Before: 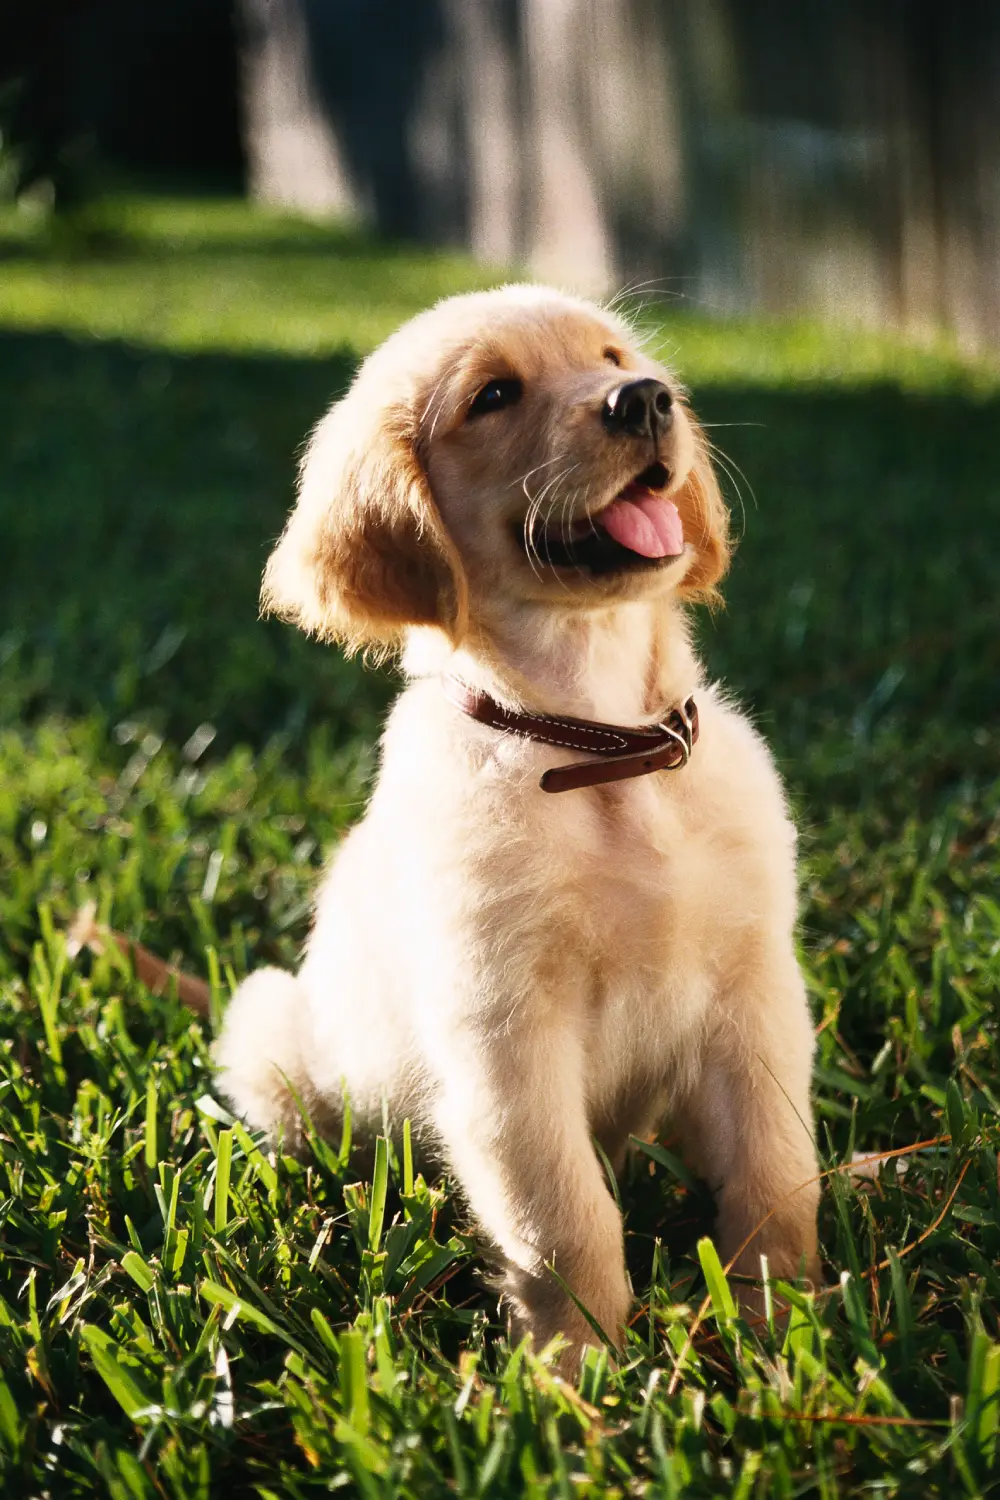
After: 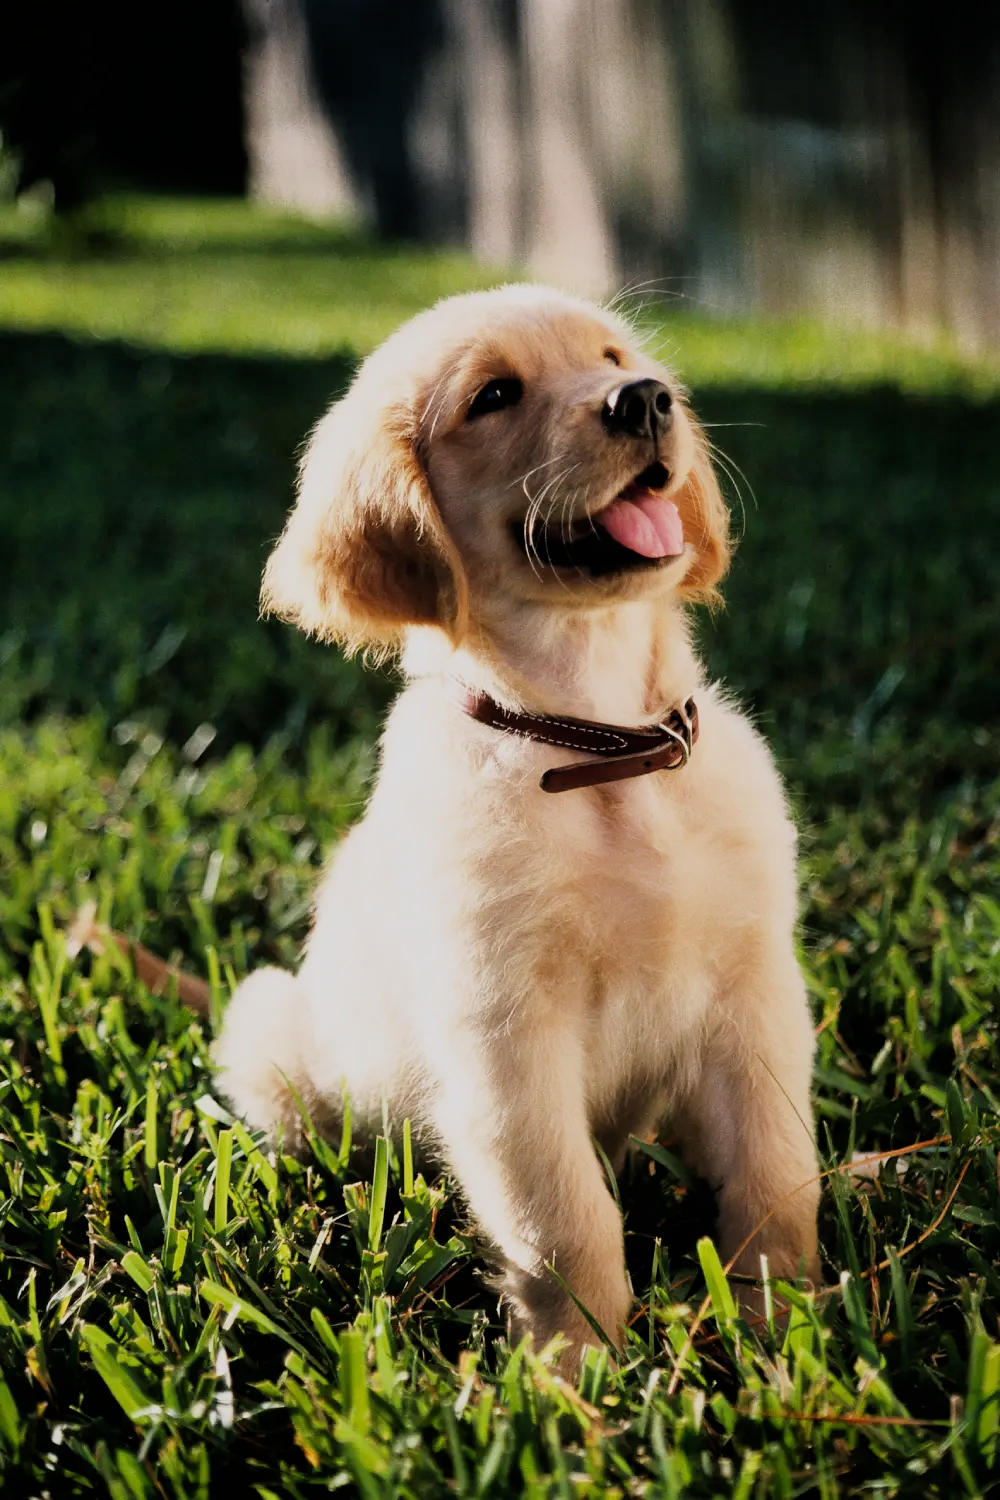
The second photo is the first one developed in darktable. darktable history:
filmic rgb: black relative exposure -7.92 EV, white relative exposure 4.19 EV, threshold 5.98 EV, hardness 4.04, latitude 52.07%, contrast 1.007, shadows ↔ highlights balance 5.16%, enable highlight reconstruction true
